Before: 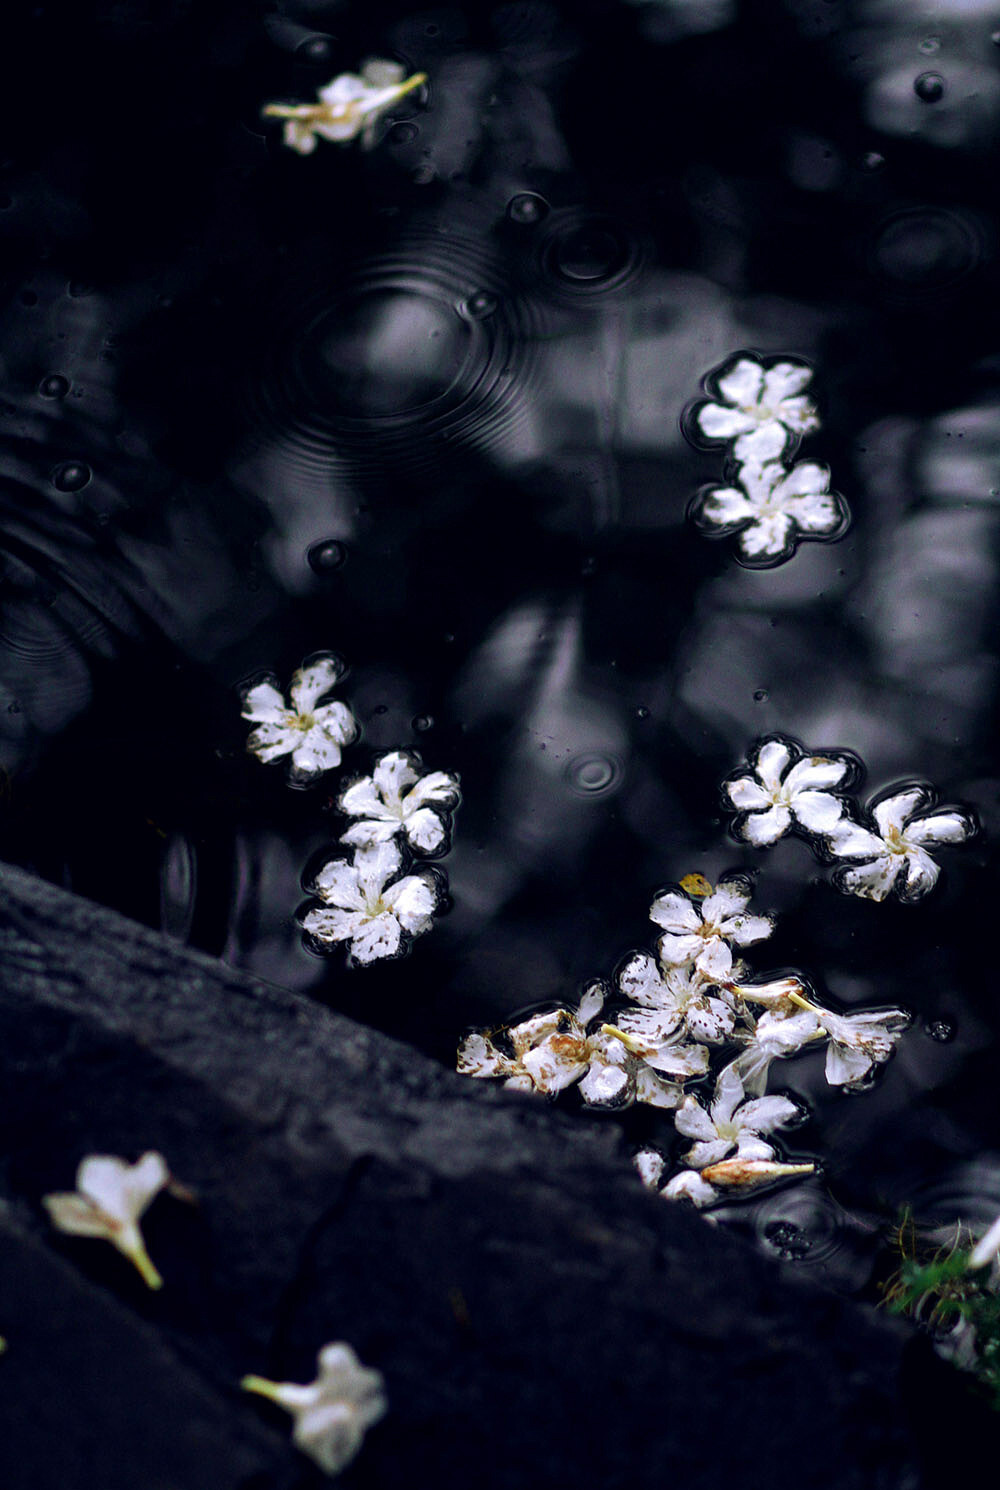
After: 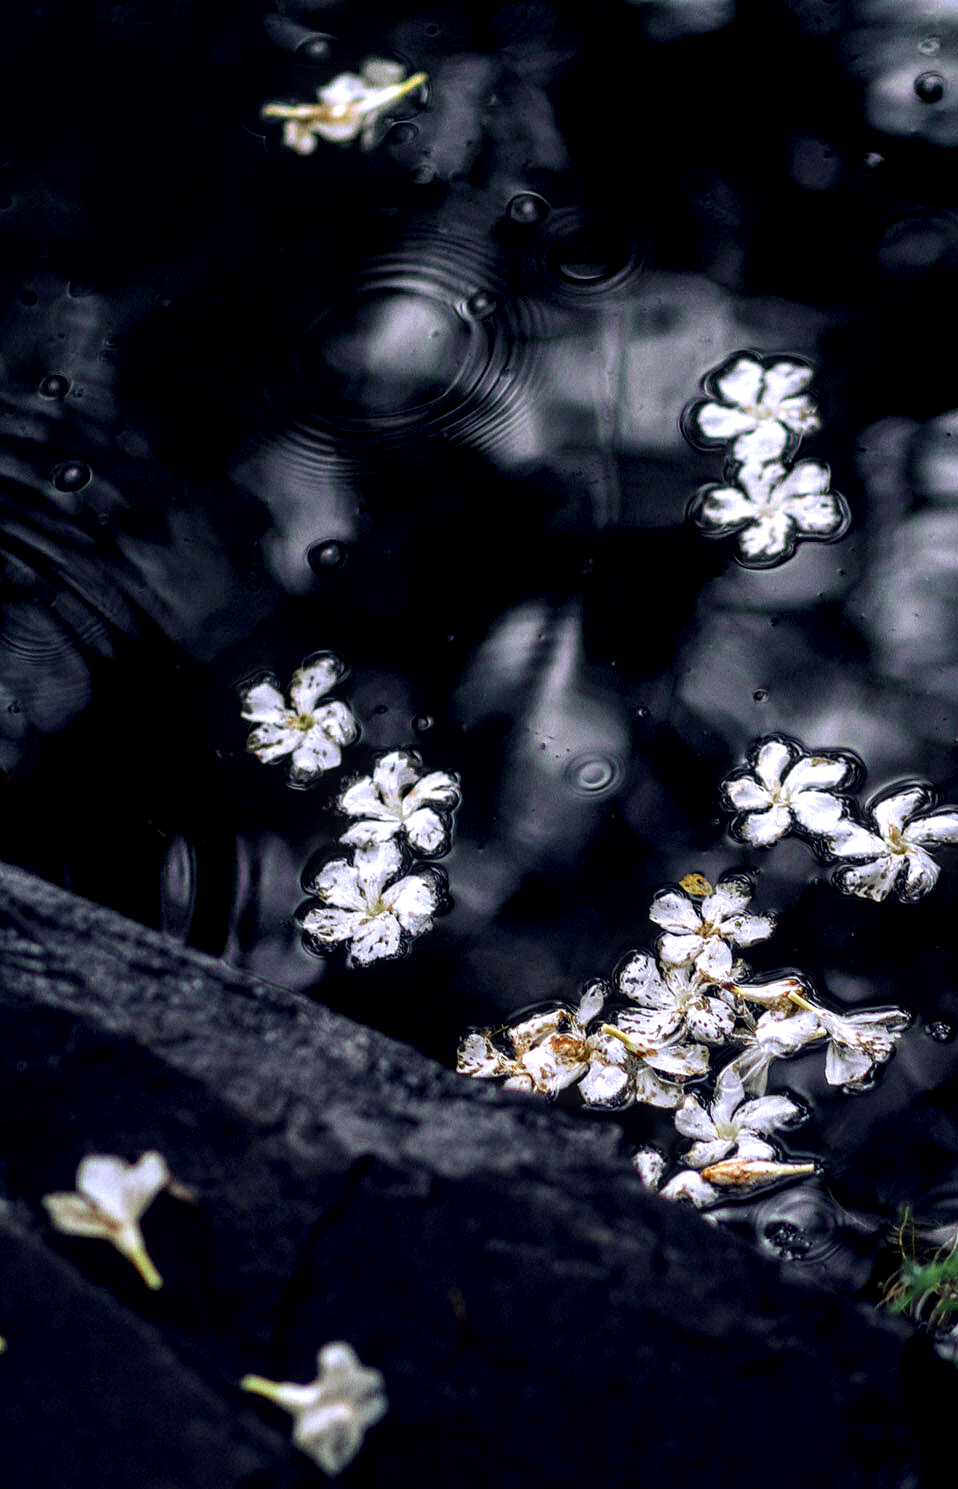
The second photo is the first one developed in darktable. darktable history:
crop: right 4.126%, bottom 0.031%
local contrast: highlights 79%, shadows 56%, detail 175%, midtone range 0.428
